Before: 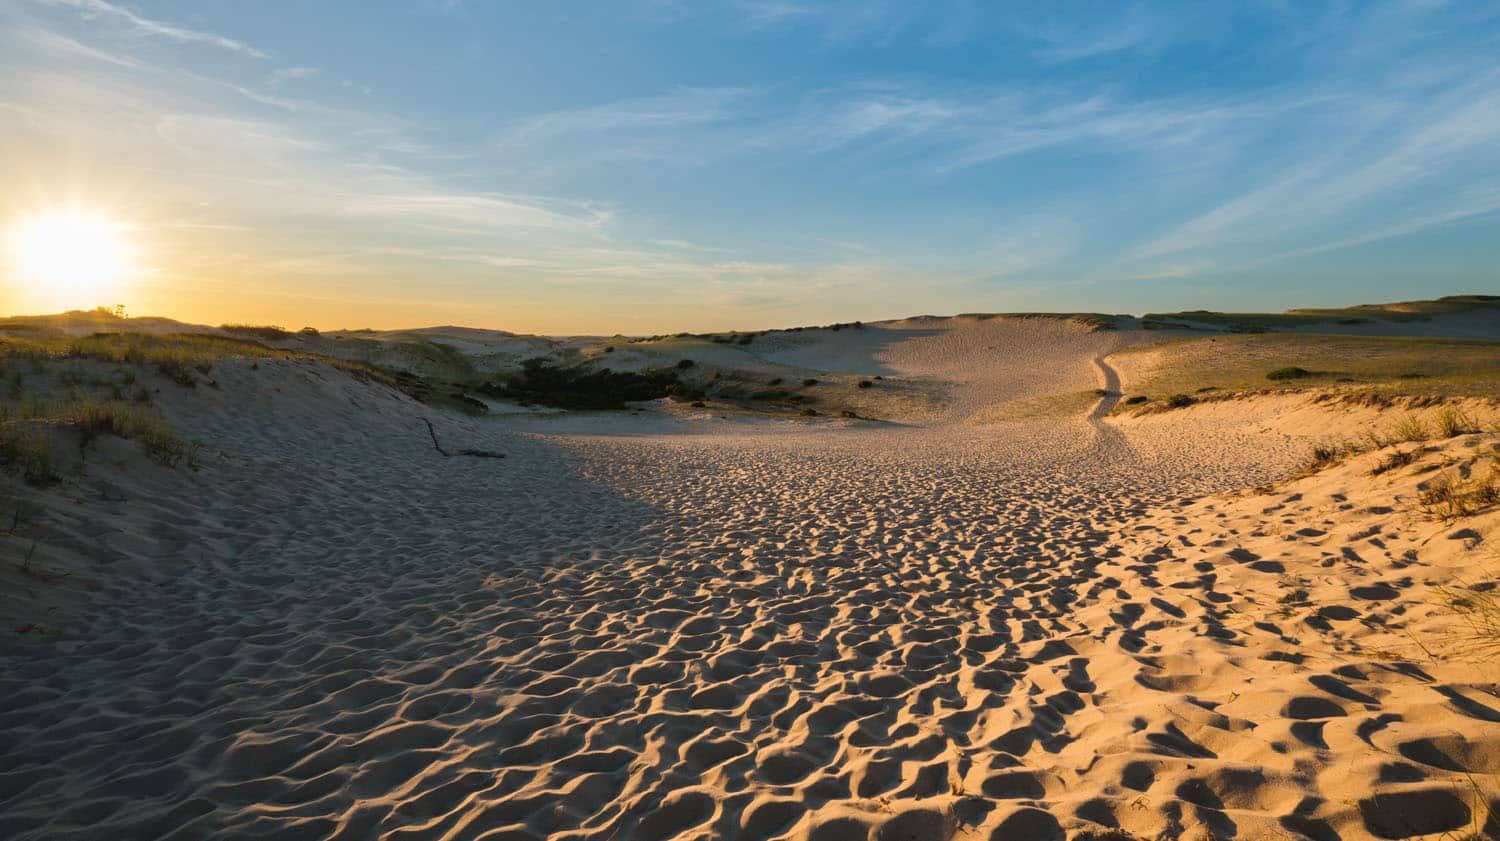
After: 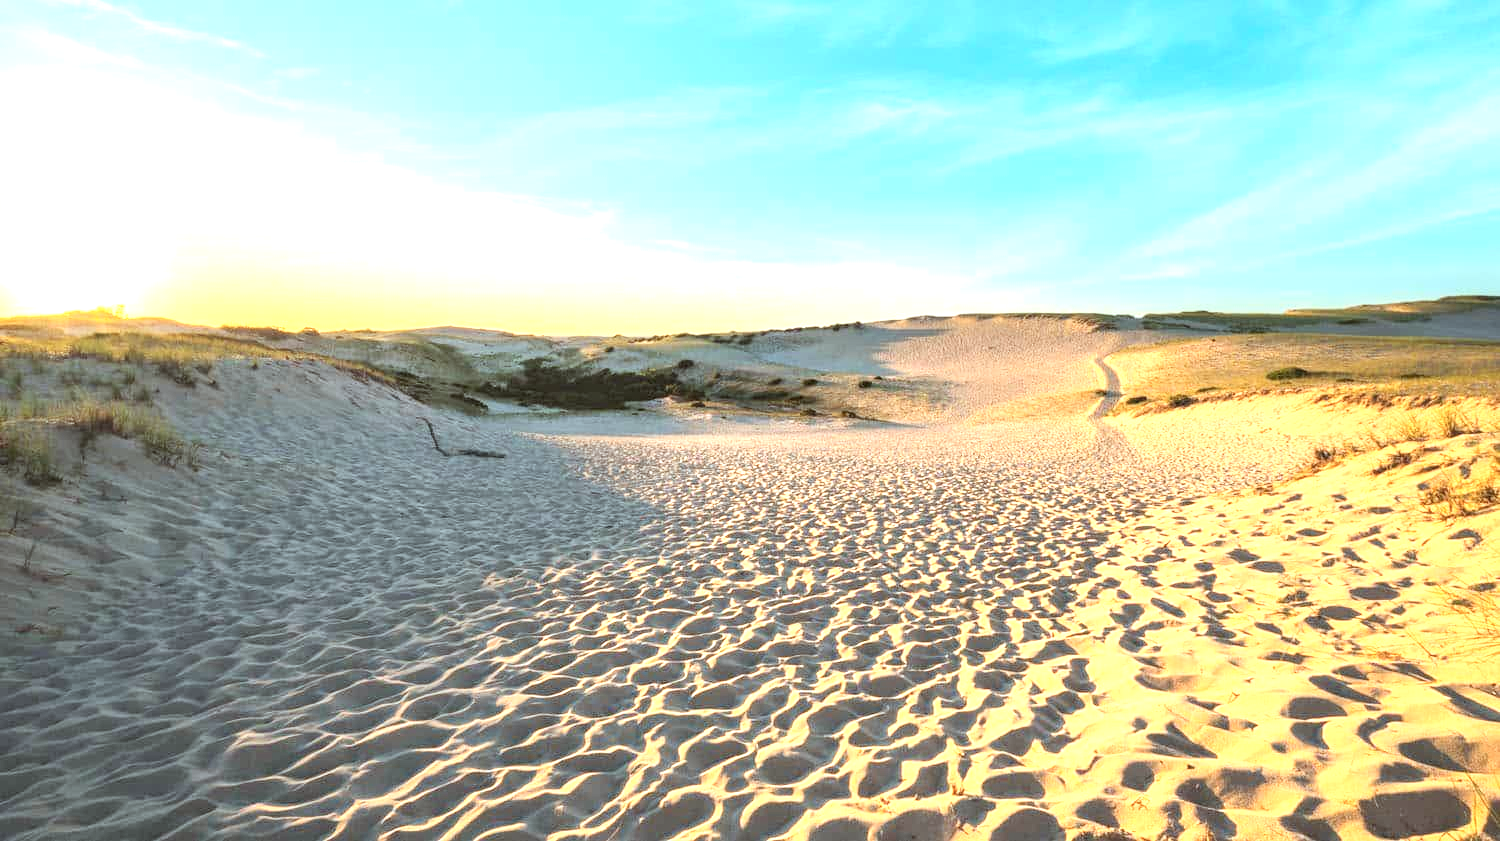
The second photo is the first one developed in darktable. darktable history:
local contrast: on, module defaults
color balance: mode lift, gamma, gain (sRGB)
color correction: highlights a* -4.98, highlights b* -3.76, shadows a* 3.83, shadows b* 4.08
contrast brightness saturation: contrast 0.14, brightness 0.21
exposure: black level correction 0, exposure 1.5 EV, compensate highlight preservation false
